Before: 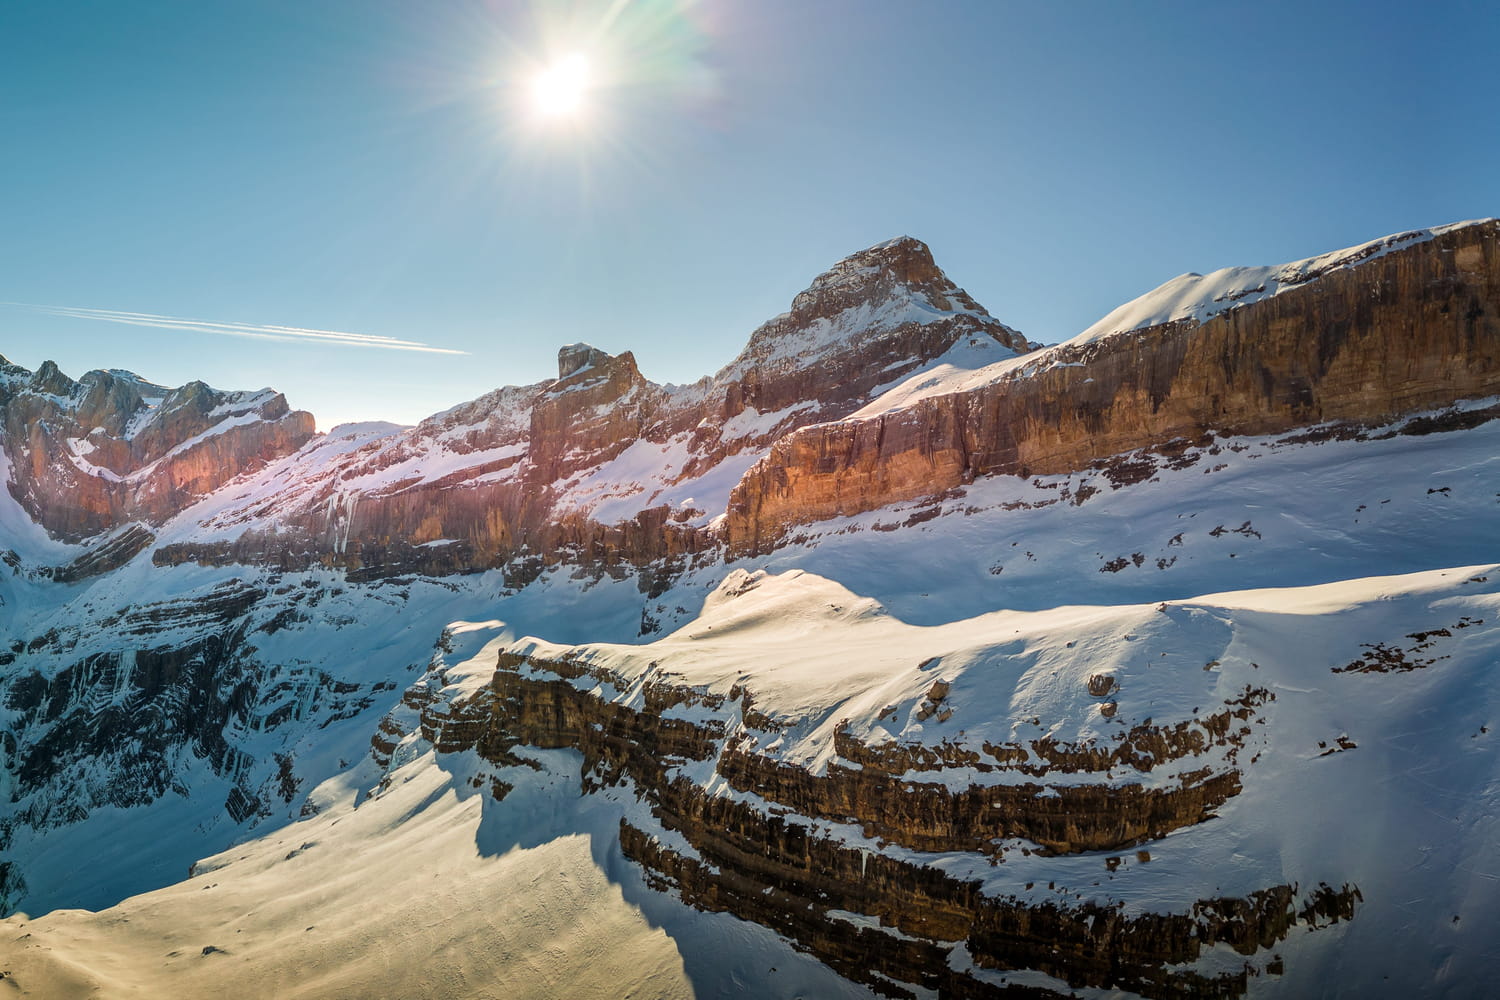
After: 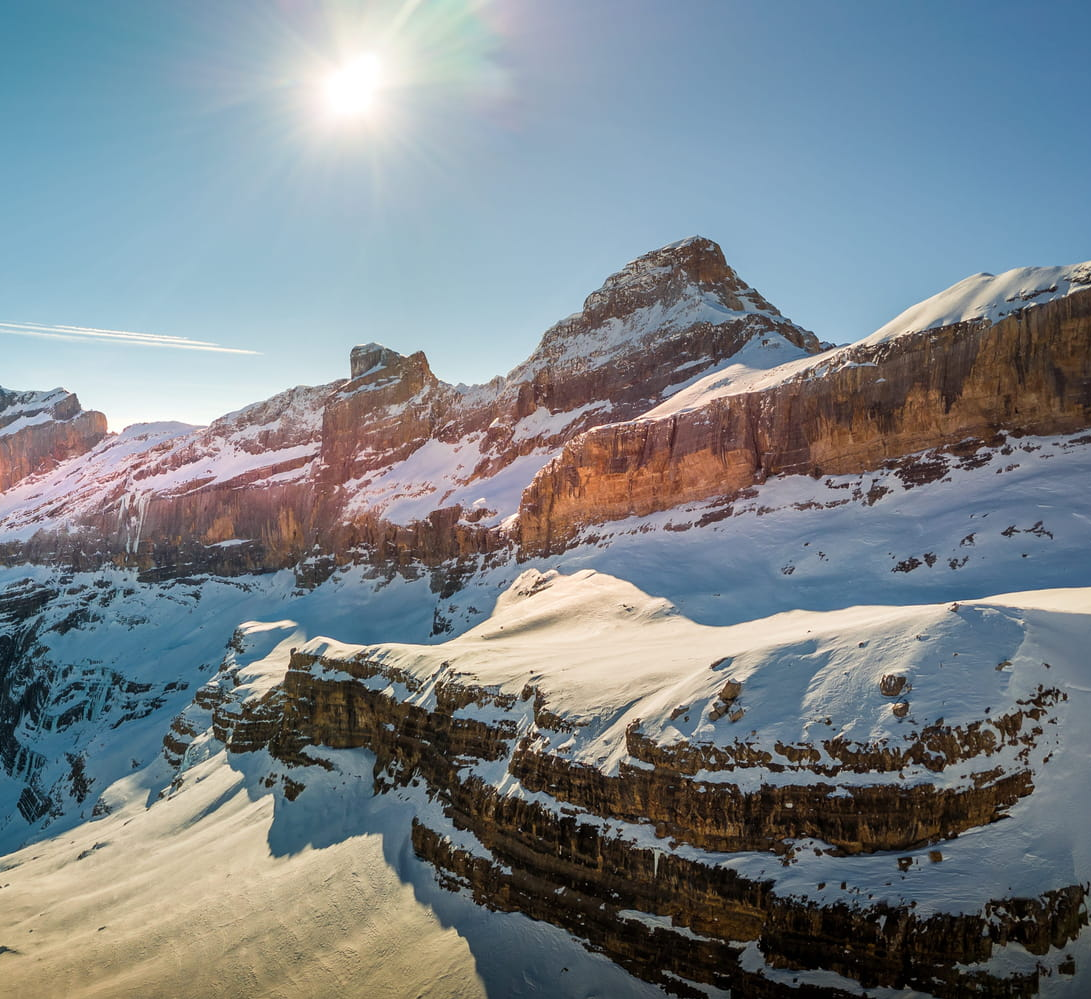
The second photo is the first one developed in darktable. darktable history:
crop: left 13.873%, right 13.363%
